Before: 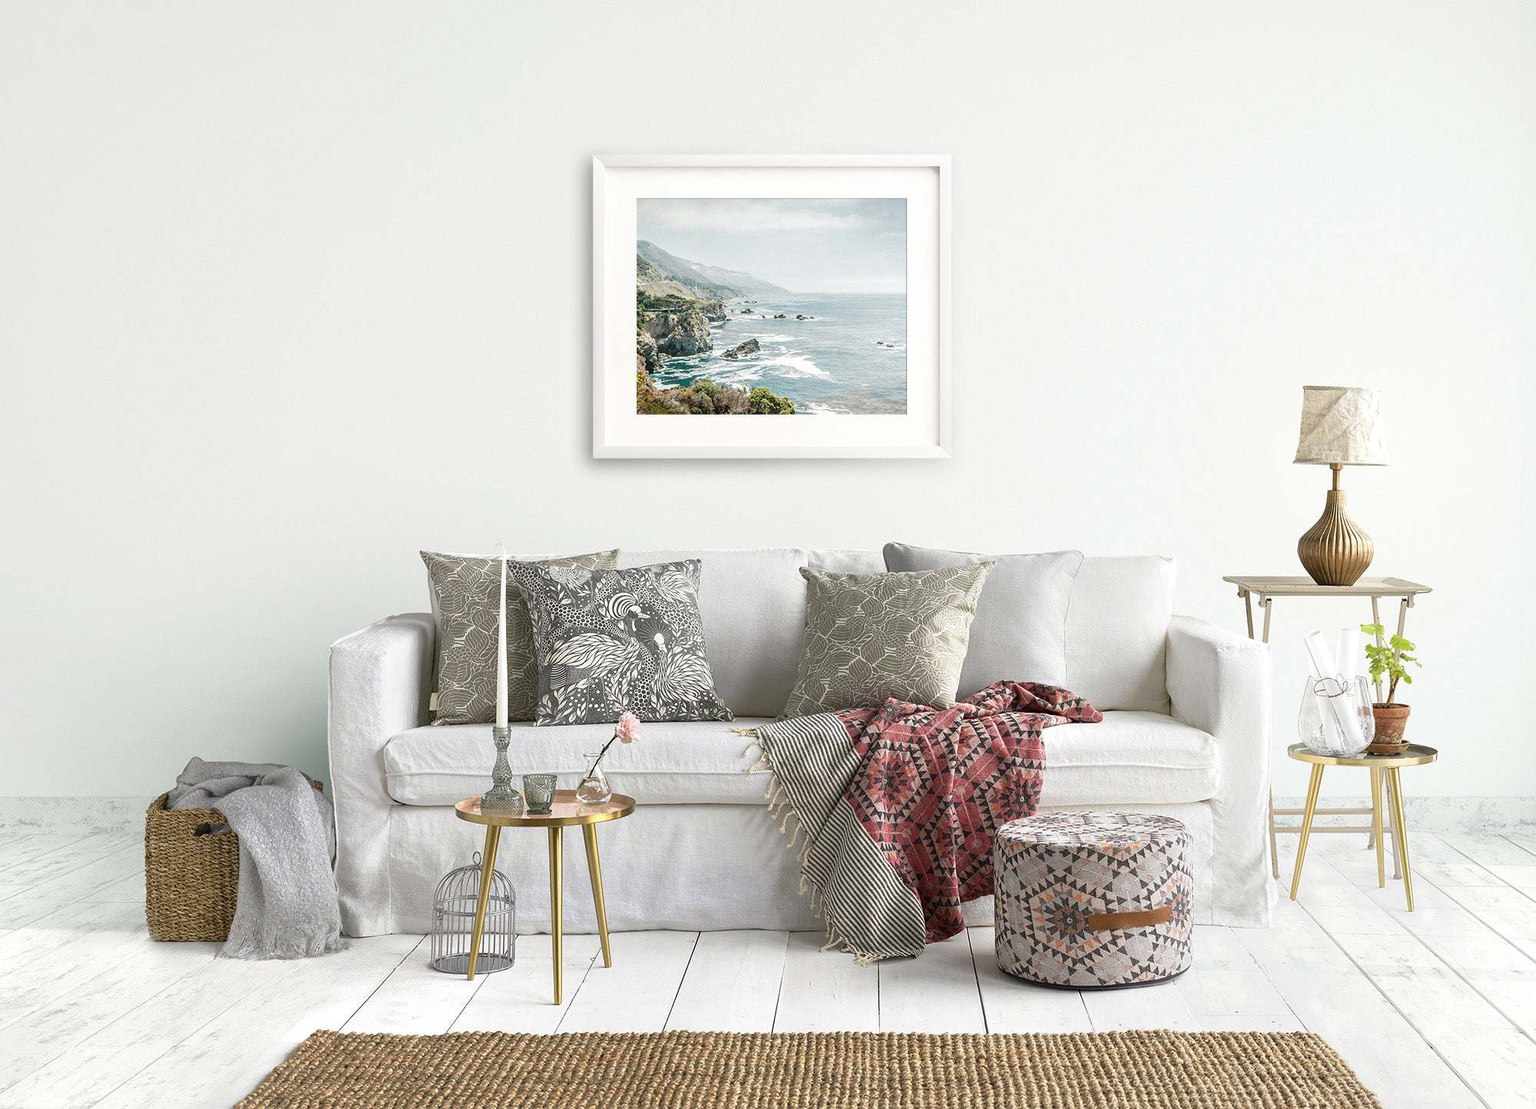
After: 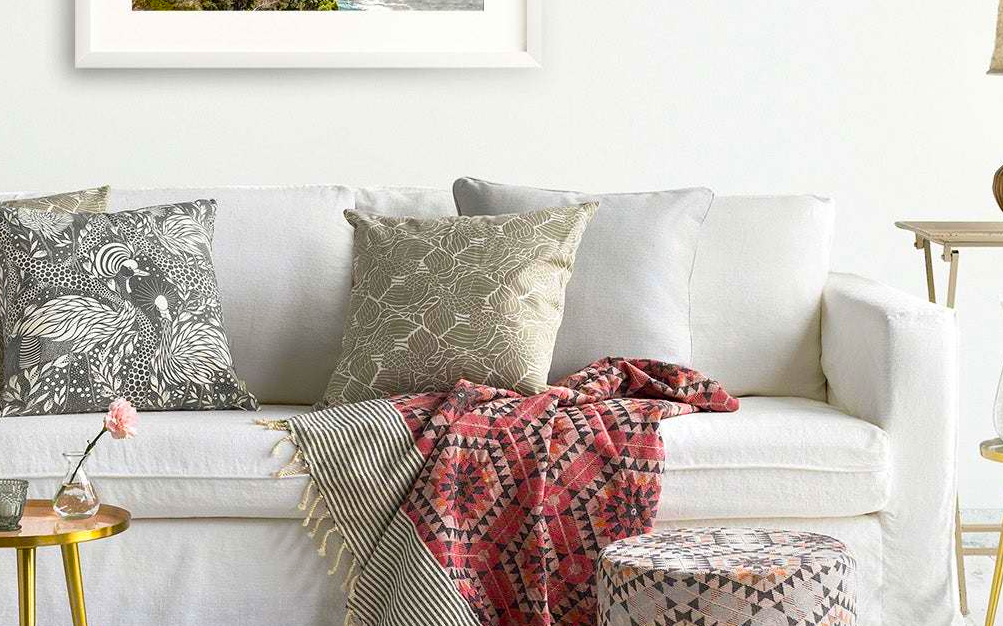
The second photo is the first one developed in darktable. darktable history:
crop: left 34.897%, top 36.674%, right 14.947%, bottom 19.964%
color balance rgb: power › hue 307.51°, linear chroma grading › shadows 9.412%, linear chroma grading › highlights 9.478%, linear chroma grading › global chroma 15.128%, linear chroma grading › mid-tones 14.578%, perceptual saturation grading › global saturation 19.752%
